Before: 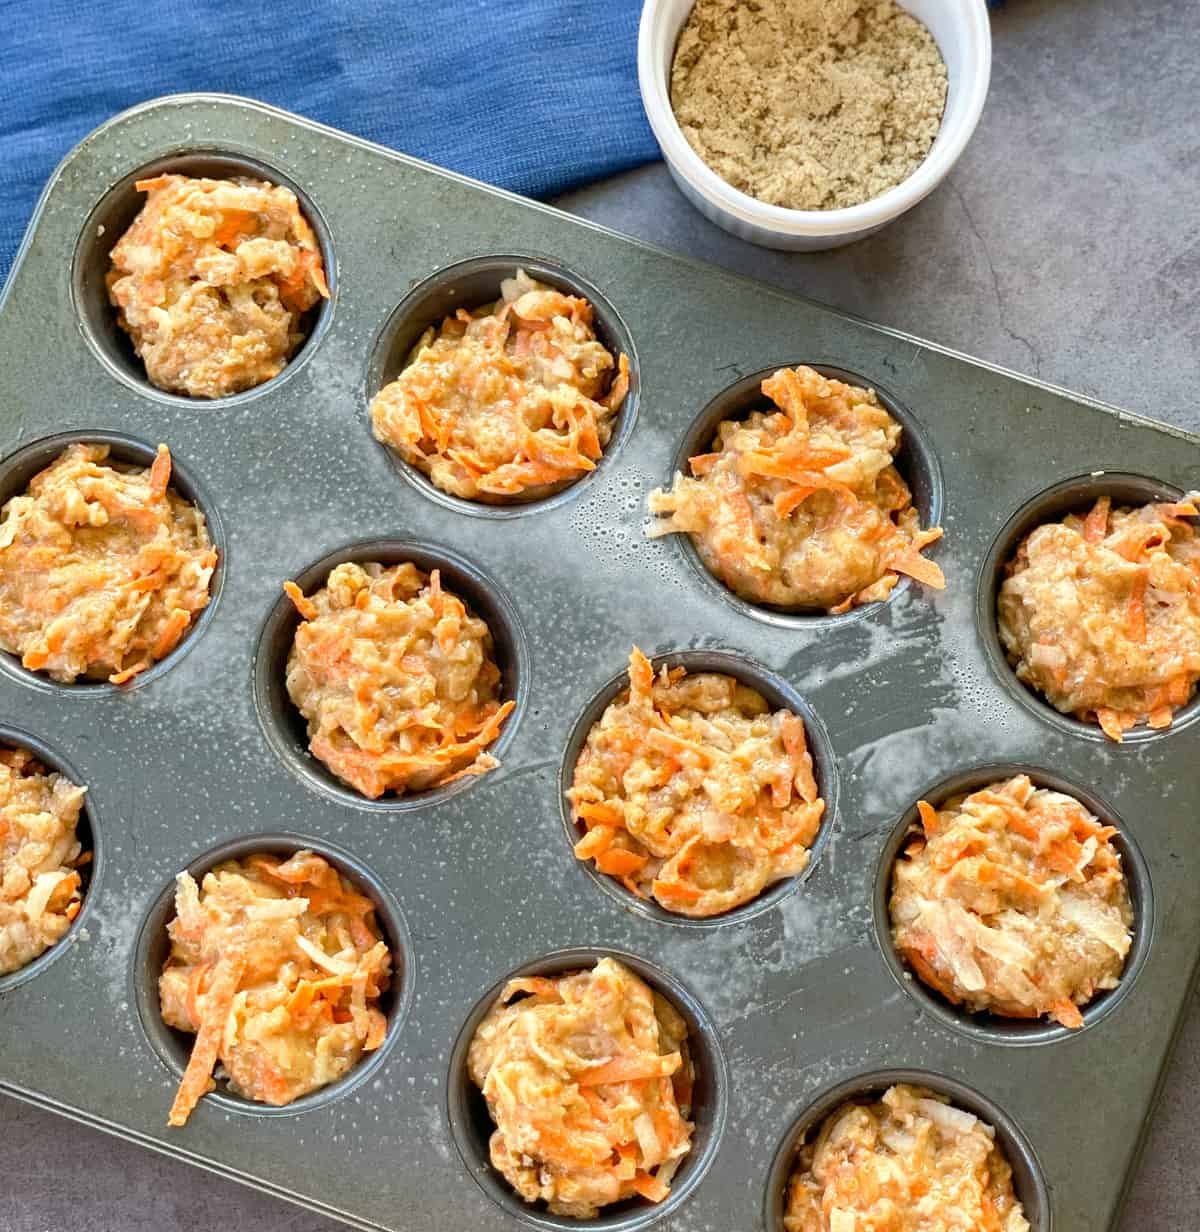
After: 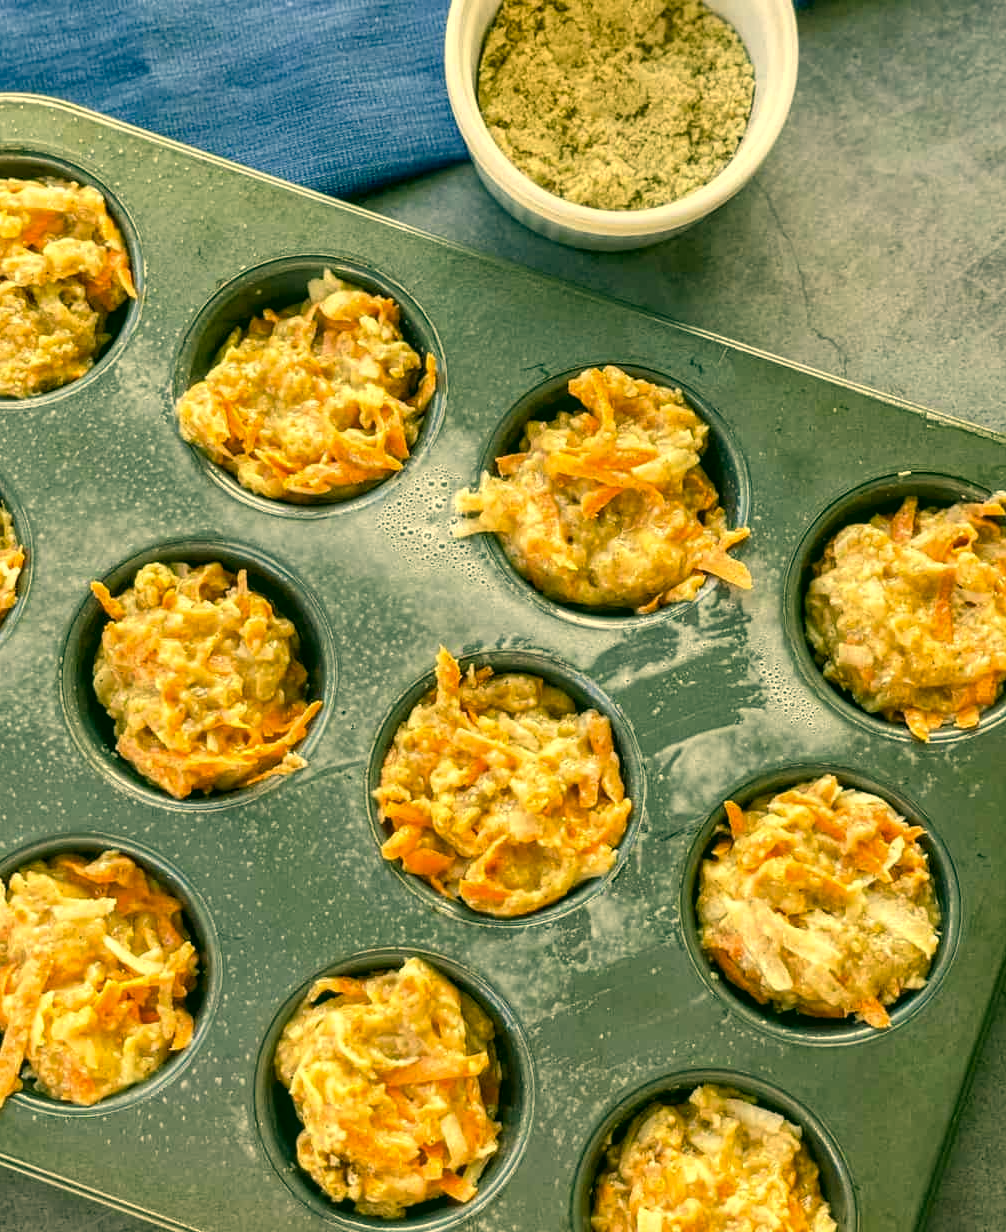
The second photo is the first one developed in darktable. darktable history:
local contrast: on, module defaults
crop: left 16.145%
color correction: highlights a* 5.62, highlights b* 33.57, shadows a* -25.86, shadows b* 4.02
